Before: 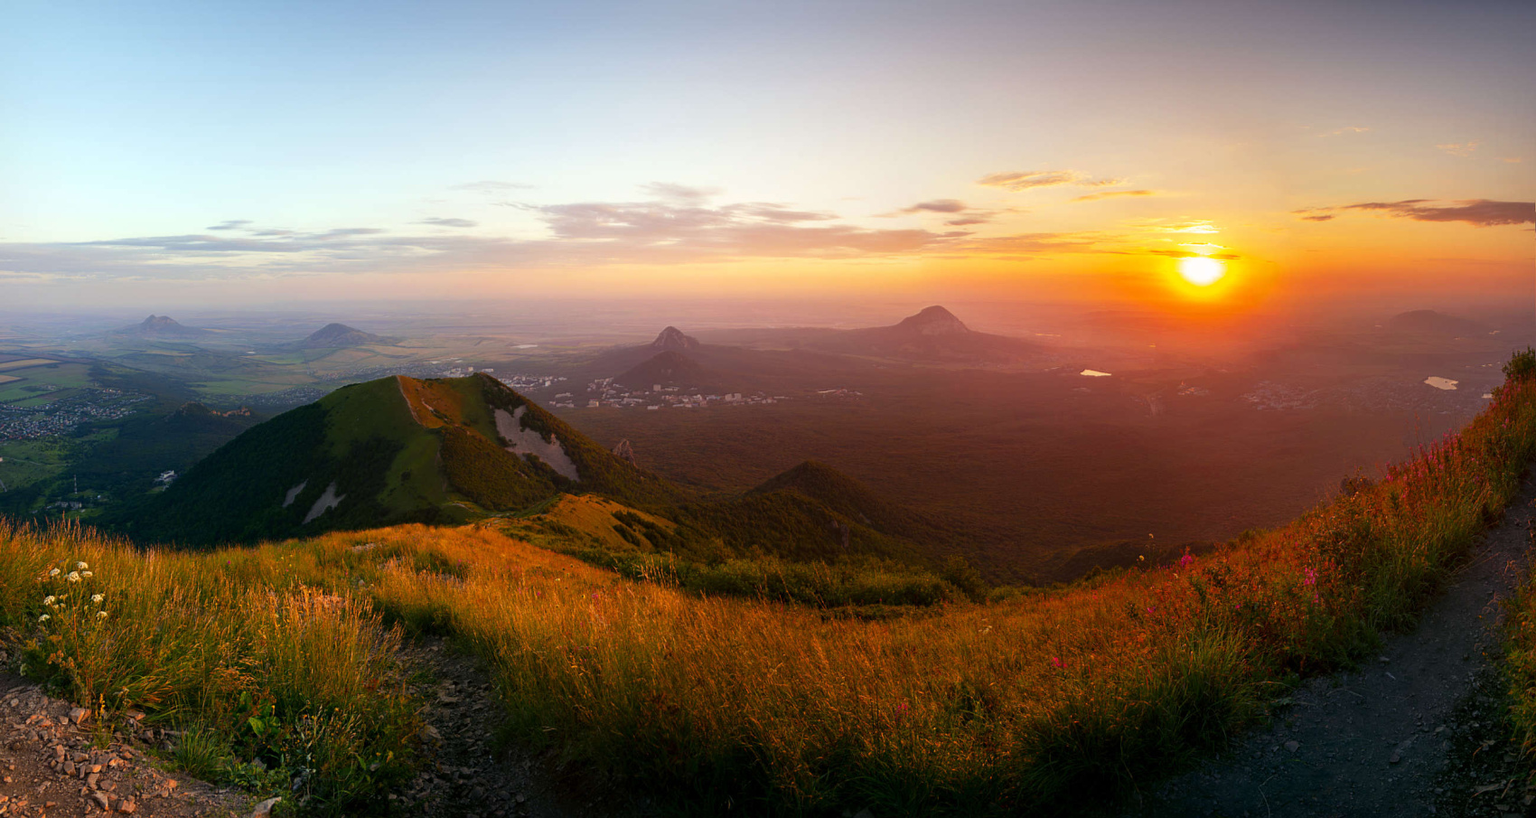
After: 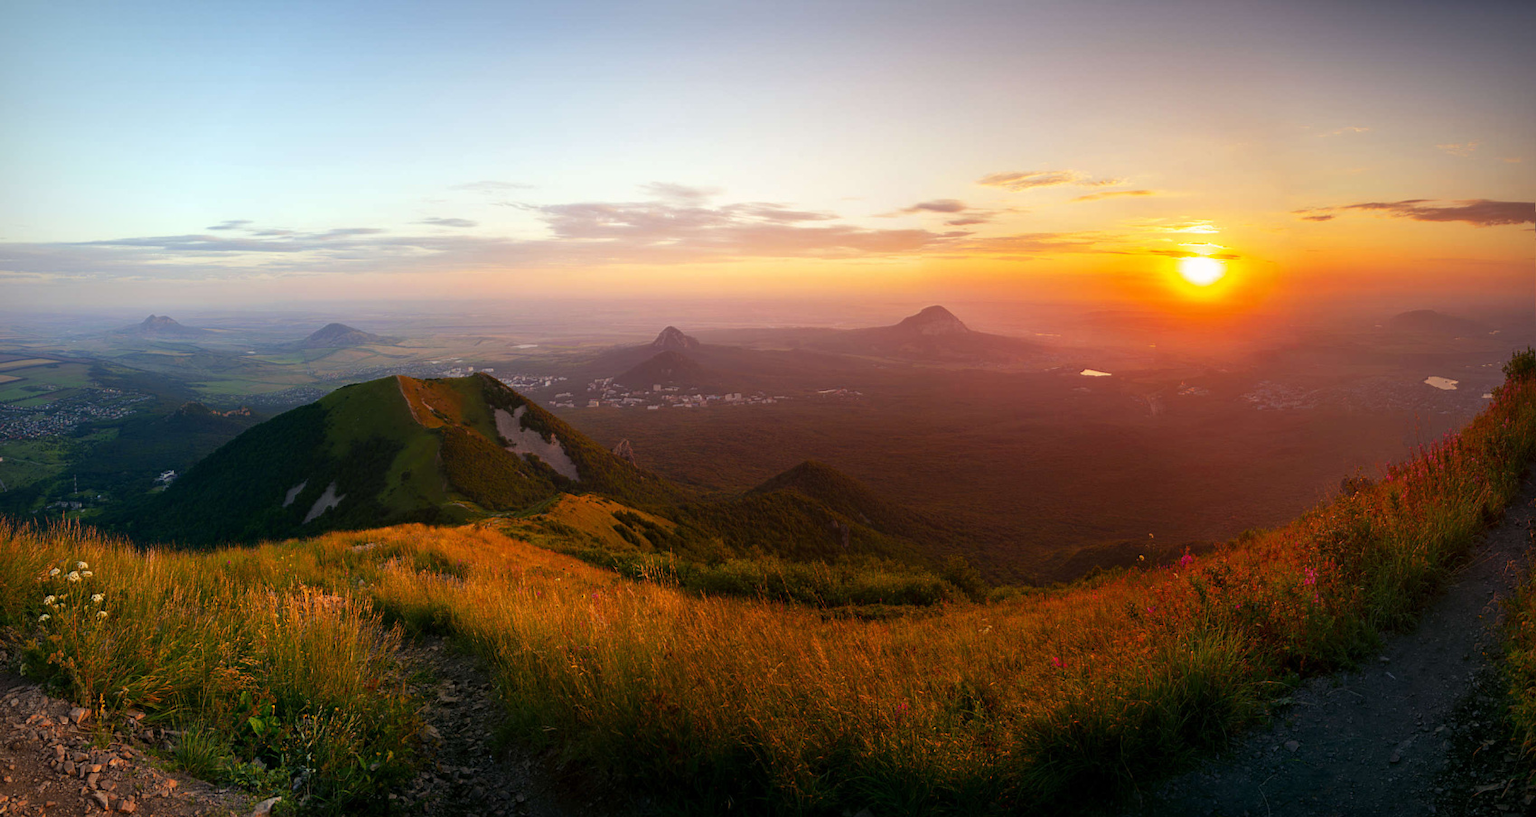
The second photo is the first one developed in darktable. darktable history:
vignetting: saturation -0.033
